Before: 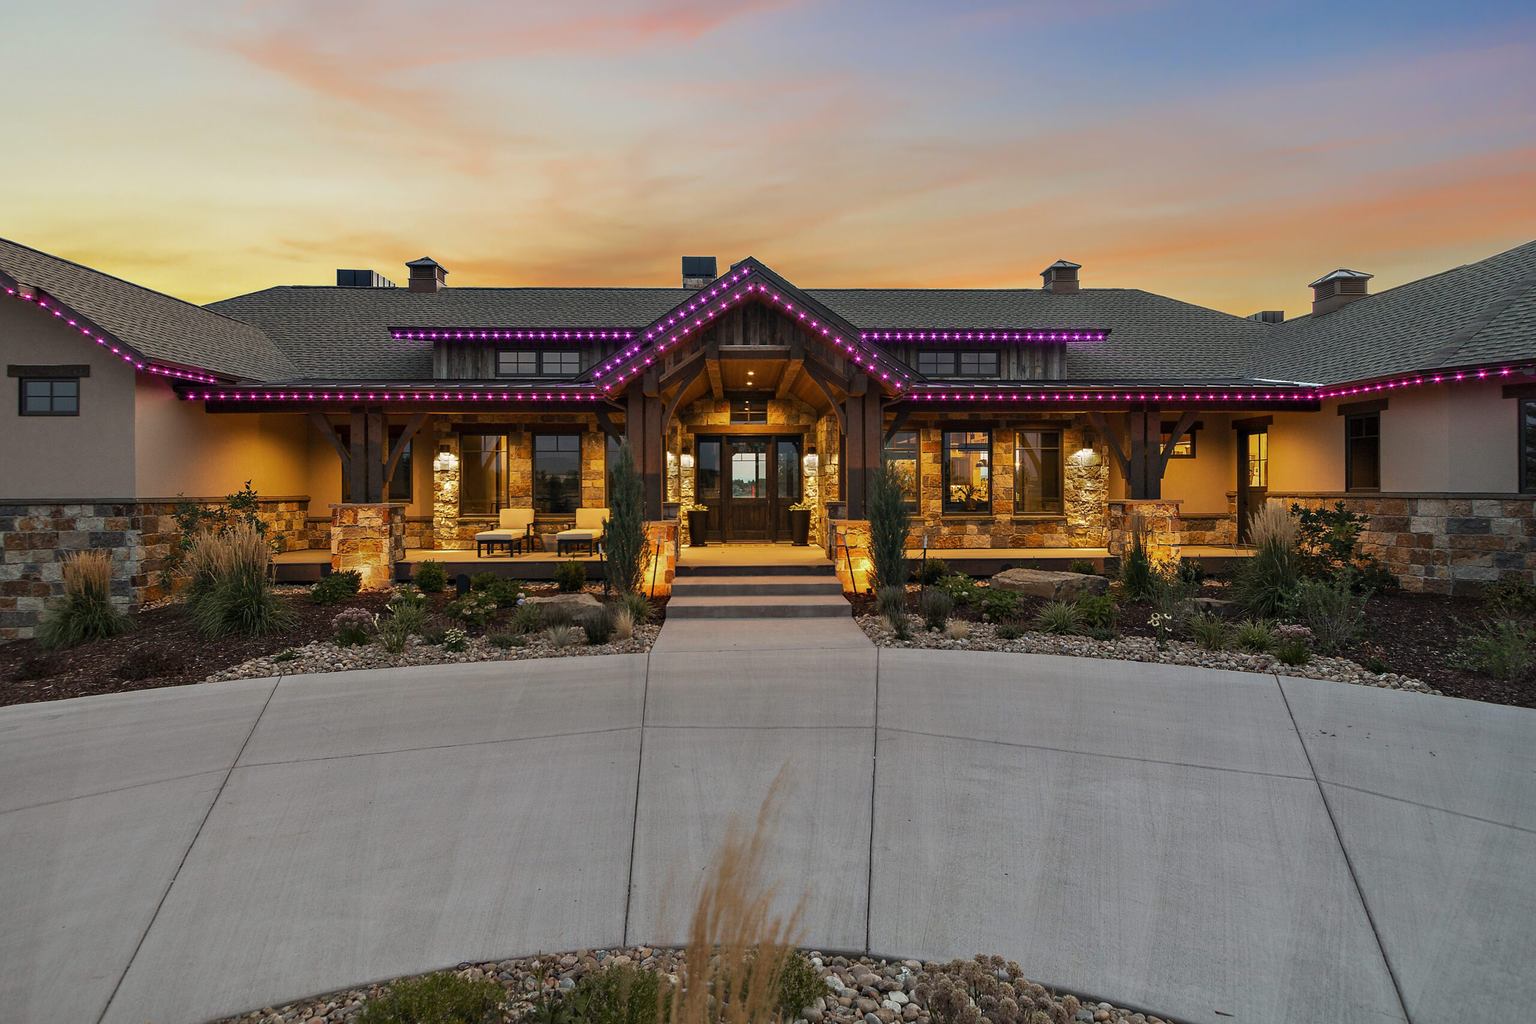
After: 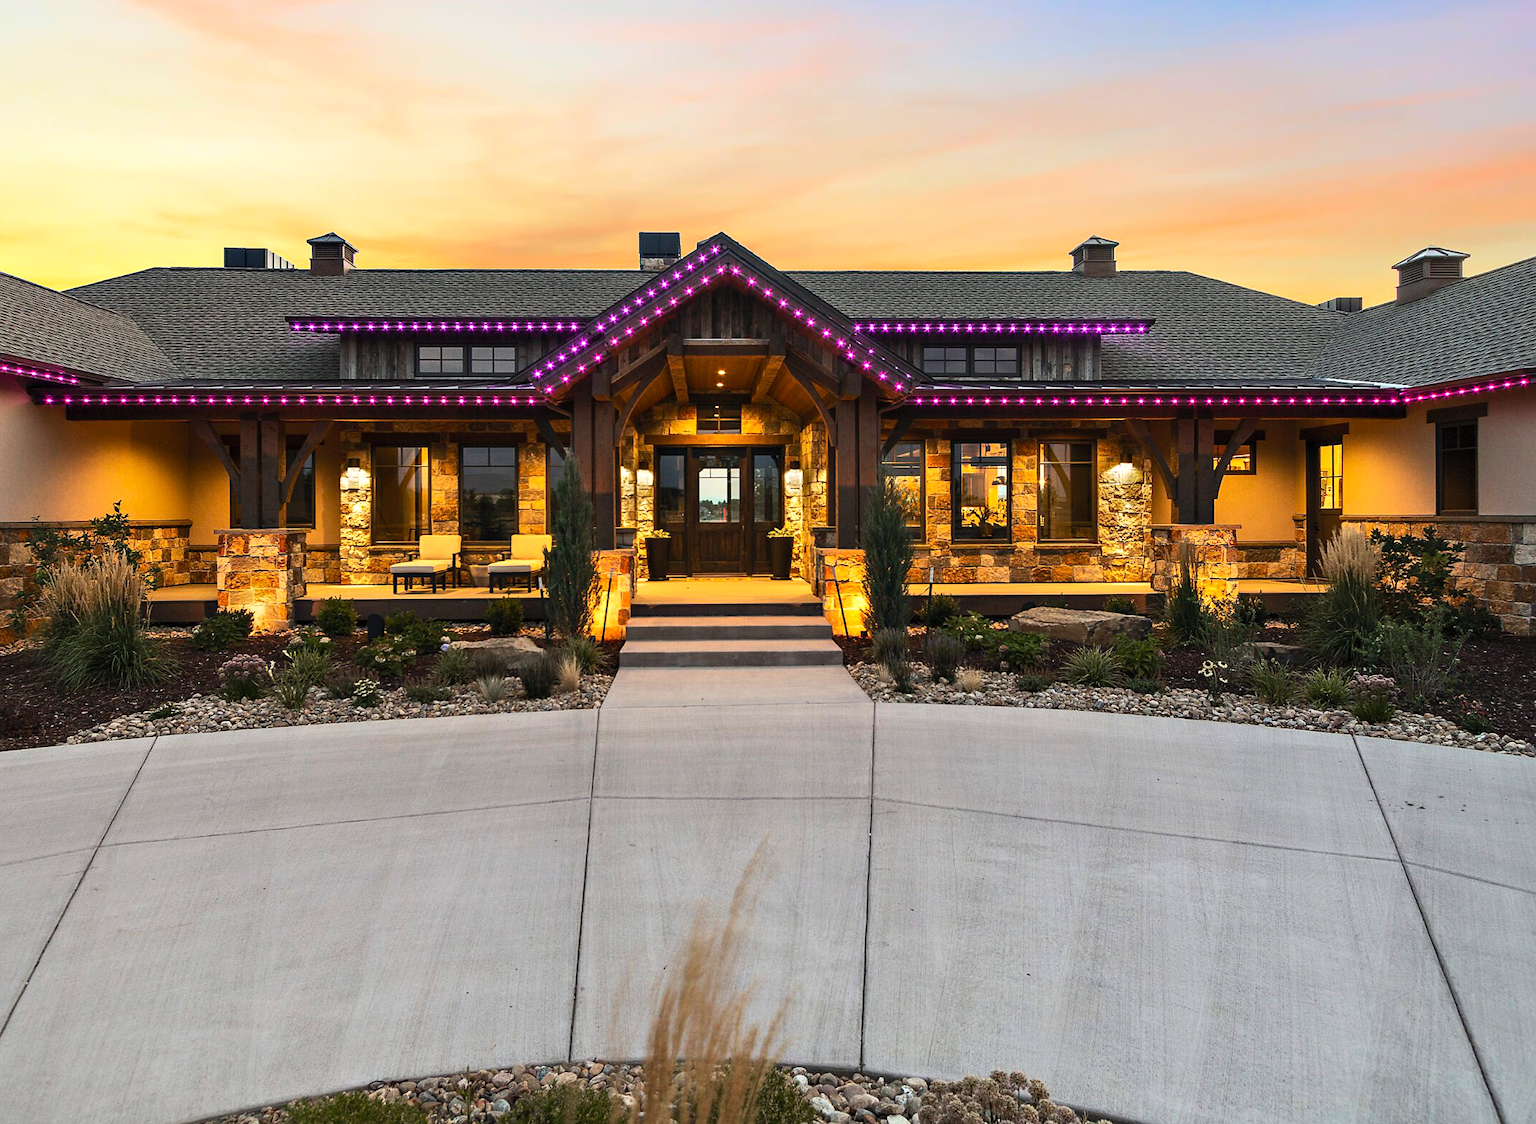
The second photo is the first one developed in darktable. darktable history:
tone equalizer: -8 EV -0.446 EV, -7 EV -0.381 EV, -6 EV -0.326 EV, -5 EV -0.227 EV, -3 EV 0.231 EV, -2 EV 0.359 EV, -1 EV 0.395 EV, +0 EV 0.398 EV, edges refinement/feathering 500, mask exposure compensation -1.57 EV, preserve details no
contrast brightness saturation: contrast 0.2, brightness 0.156, saturation 0.228
crop: left 9.838%, top 6.233%, right 6.93%, bottom 2.396%
